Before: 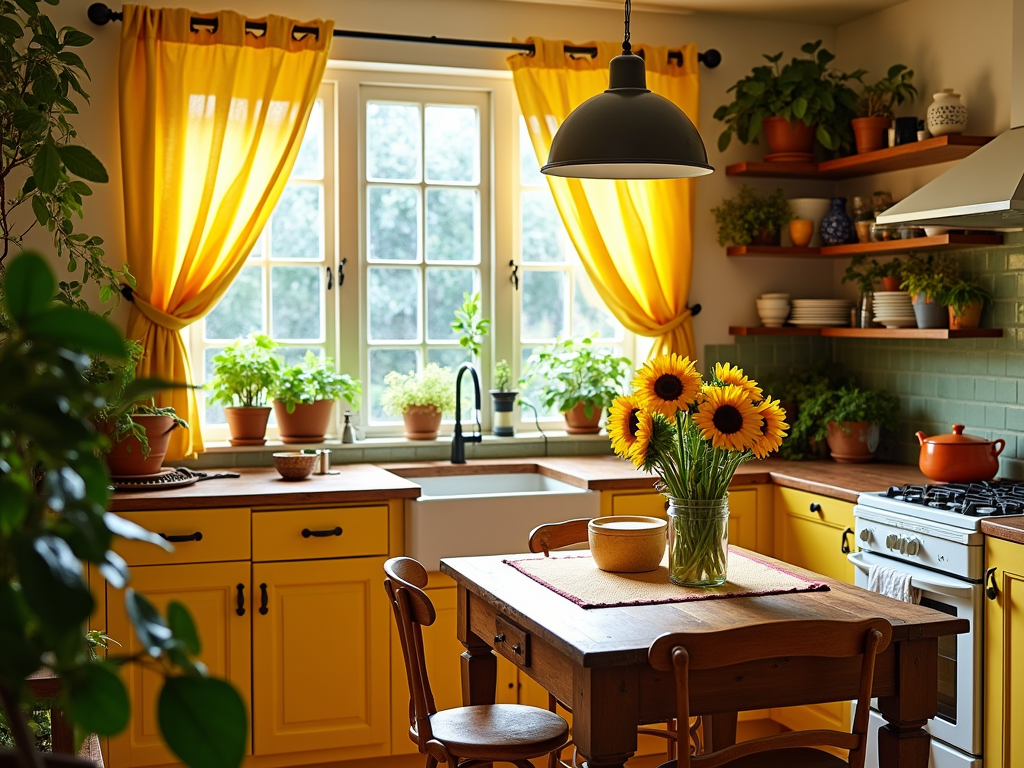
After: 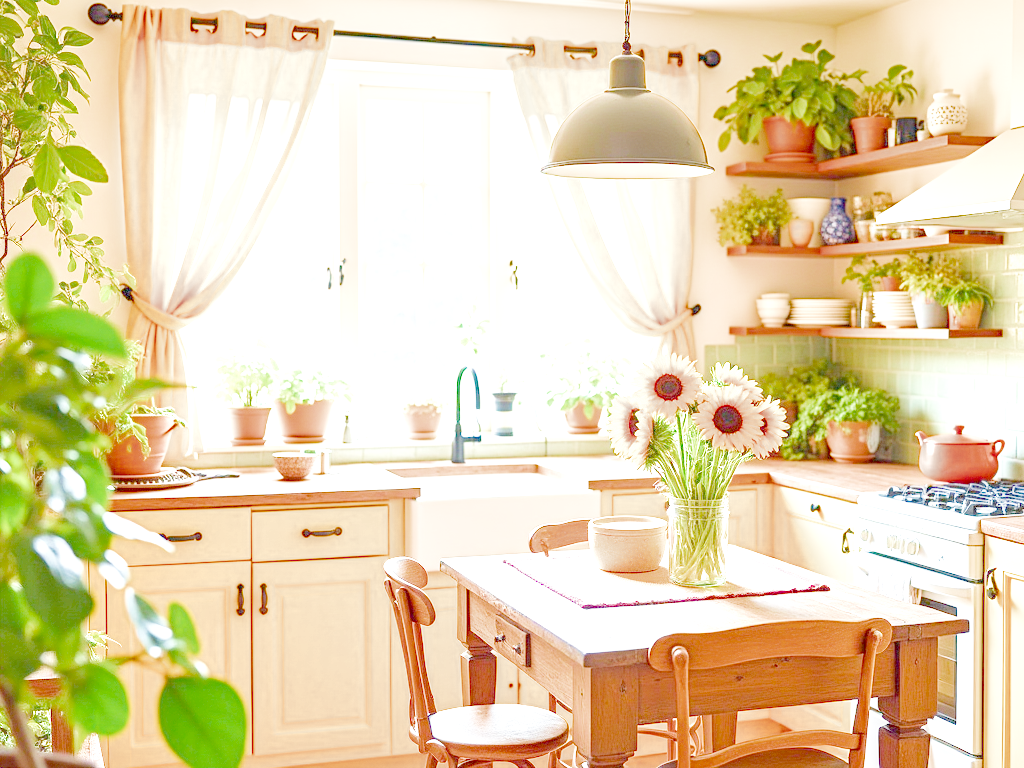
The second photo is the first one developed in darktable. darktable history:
exposure: exposure 0.6 EV, compensate highlight preservation false
local contrast: highlights 20%, detail 150%
color balance: output saturation 120%
filmic rgb: middle gray luminance 4.29%, black relative exposure -13 EV, white relative exposure 5 EV, threshold 6 EV, target black luminance 0%, hardness 5.19, latitude 59.69%, contrast 0.767, highlights saturation mix 5%, shadows ↔ highlights balance 25.95%, add noise in highlights 0, color science v3 (2019), use custom middle-gray values true, iterations of high-quality reconstruction 0, contrast in highlights soft, enable highlight reconstruction true
